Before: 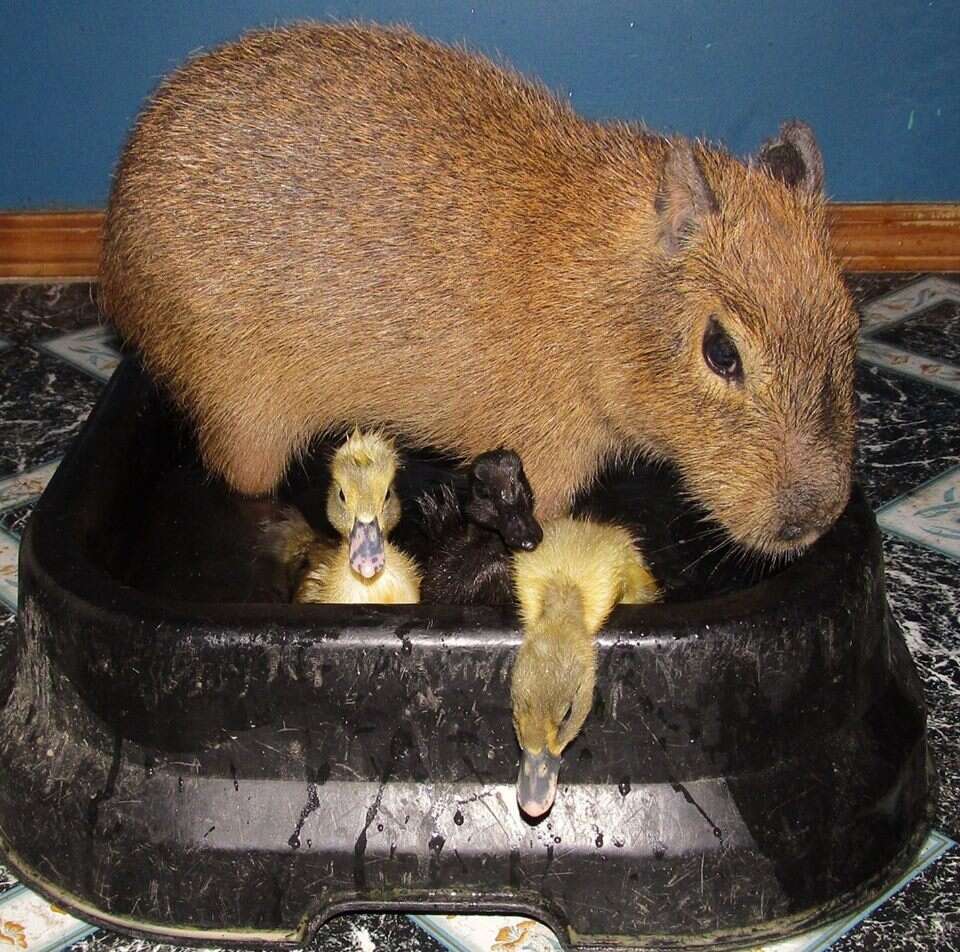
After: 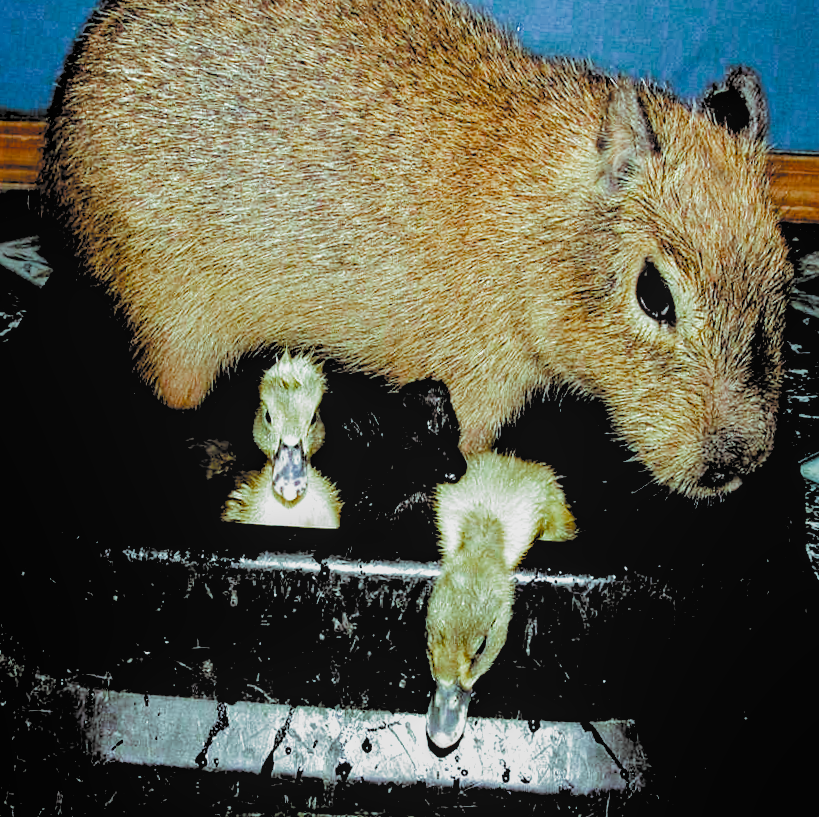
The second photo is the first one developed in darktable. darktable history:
crop and rotate: angle -3.16°, left 5.347%, top 5.166%, right 4.654%, bottom 4.319%
color balance rgb: power › chroma 0.314%, power › hue 22.66°, highlights gain › luminance -33.182%, highlights gain › chroma 5.565%, highlights gain › hue 214.6°, perceptual saturation grading › global saturation 27.222%, perceptual saturation grading › highlights -28.558%, perceptual saturation grading › mid-tones 15.206%, perceptual saturation grading › shadows 33.979%
filmic rgb: black relative exposure -1.13 EV, white relative exposure 2.06 EV, hardness 1.58, contrast 2.236, color science v4 (2020), contrast in shadows soft, contrast in highlights soft
haze removal: adaptive false
local contrast: detail 109%
exposure: exposure 0.604 EV, compensate exposure bias true, compensate highlight preservation false
